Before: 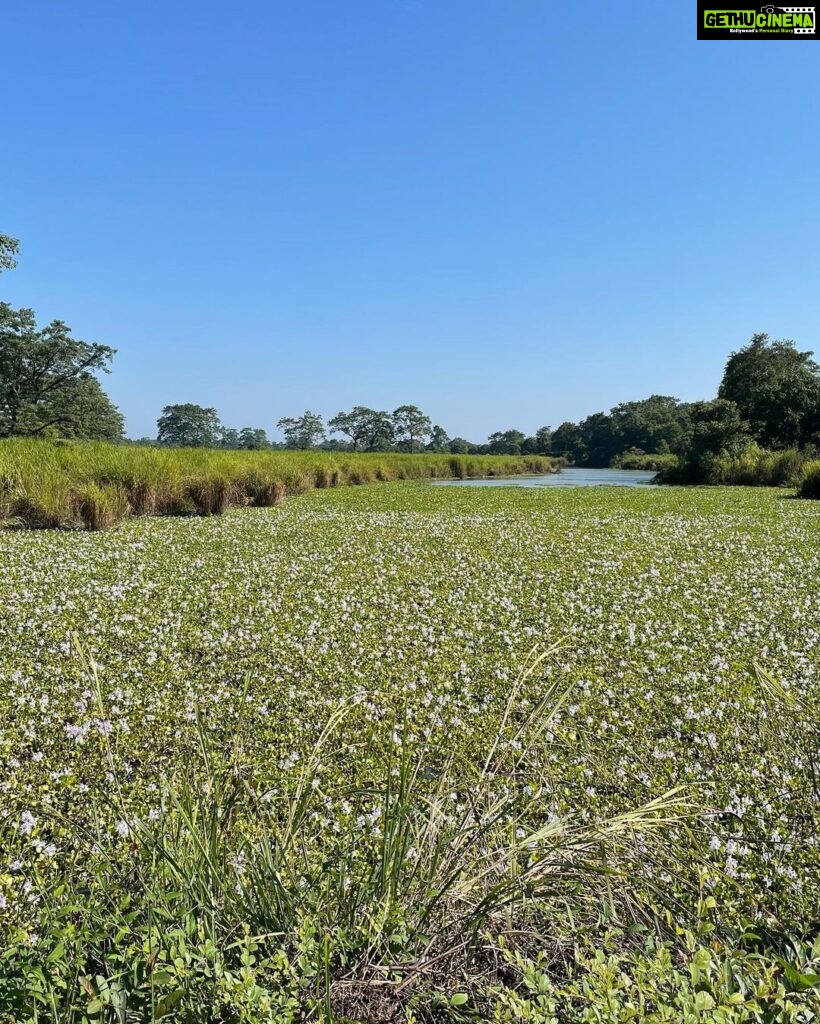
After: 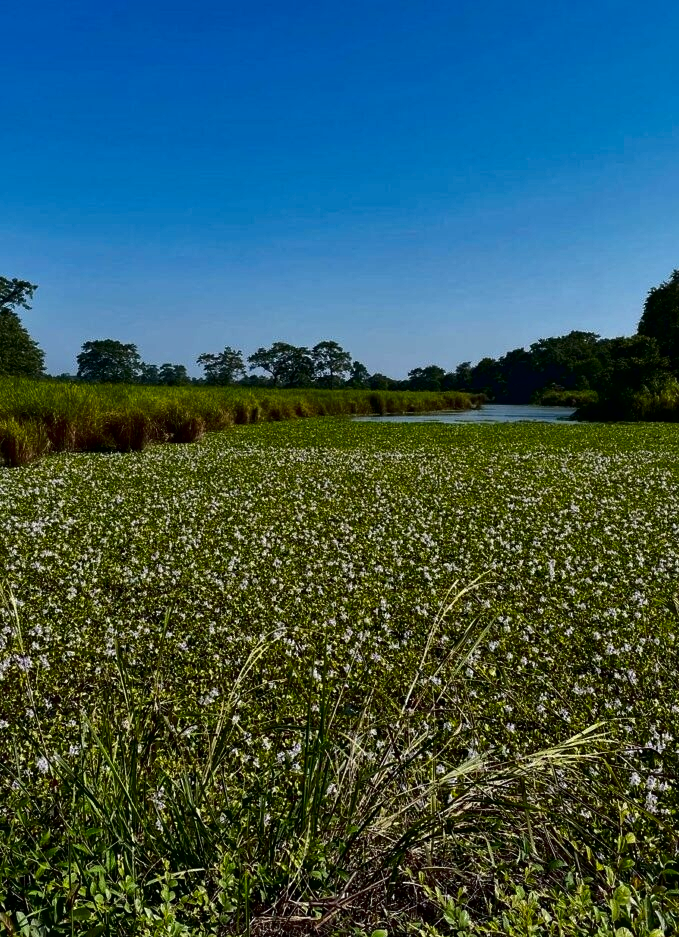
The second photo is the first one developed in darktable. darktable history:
crop: left 9.807%, top 6.259%, right 7.334%, bottom 2.177%
local contrast: mode bilateral grid, contrast 20, coarseness 50, detail 120%, midtone range 0.2
contrast brightness saturation: contrast 0.09, brightness -0.59, saturation 0.17
